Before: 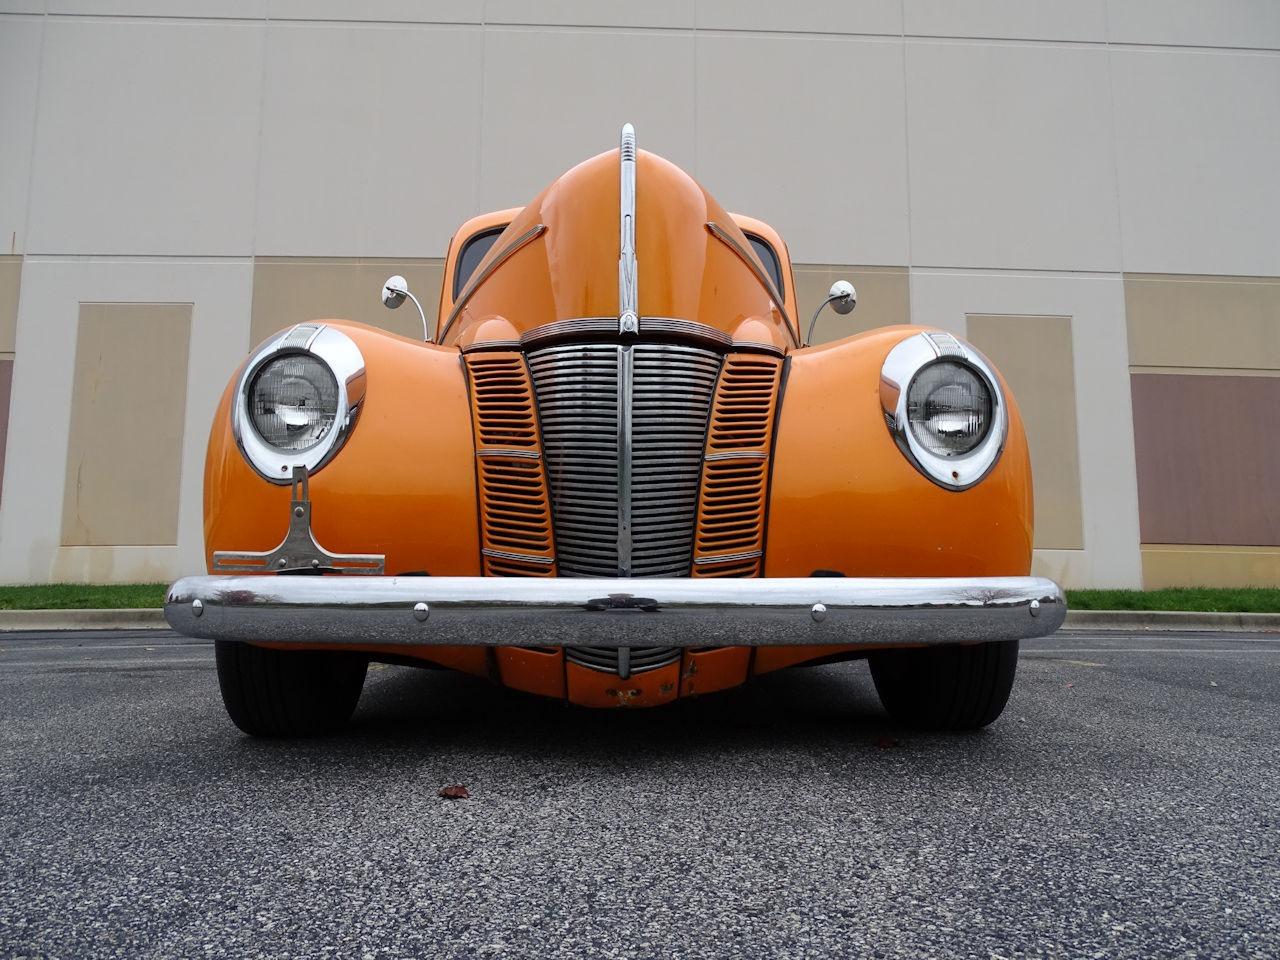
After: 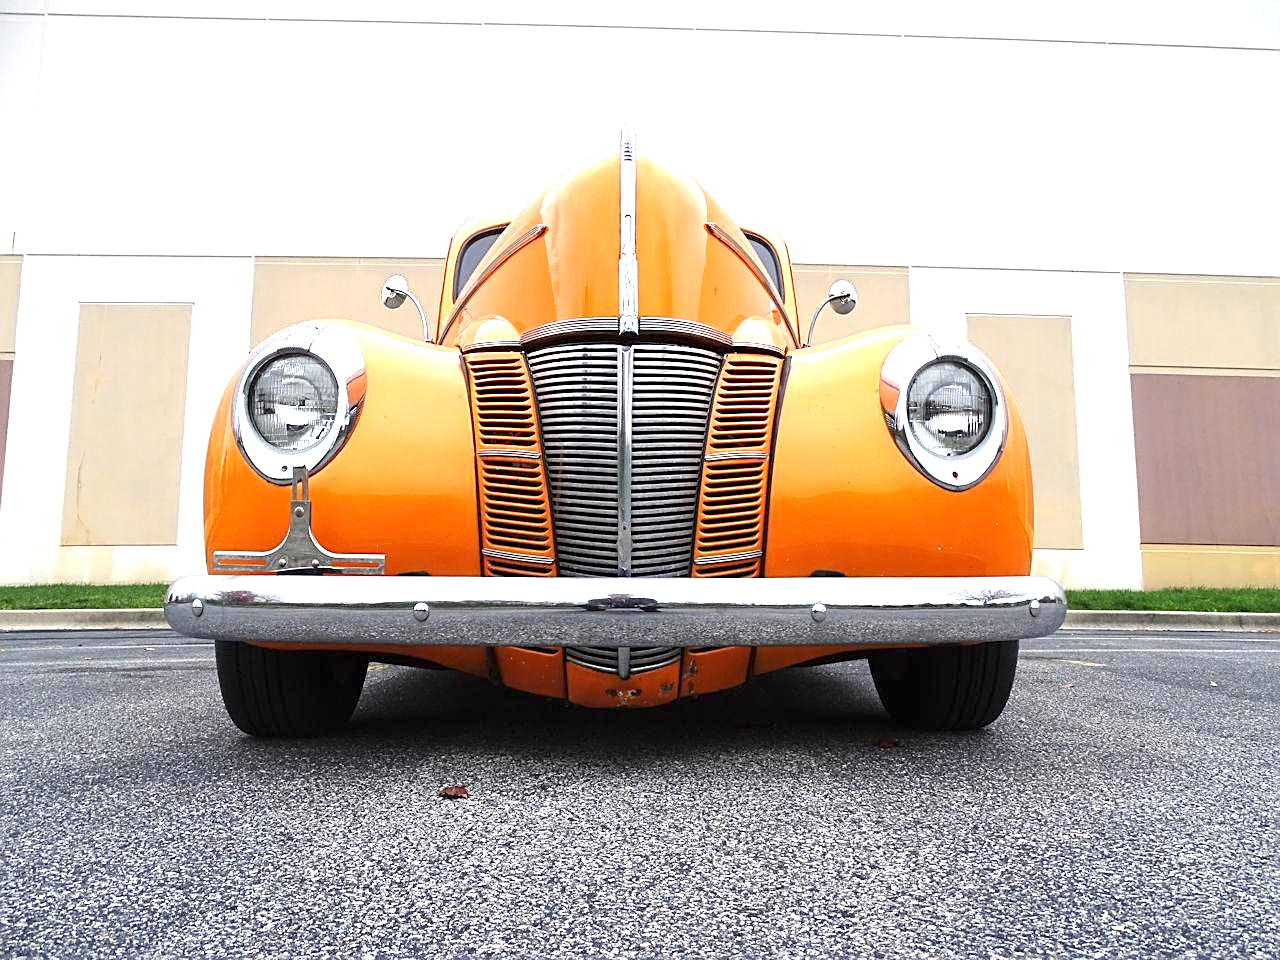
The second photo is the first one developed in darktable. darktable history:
sharpen: on, module defaults
exposure: black level correction 0, exposure 1.45 EV, compensate exposure bias true, compensate highlight preservation false
